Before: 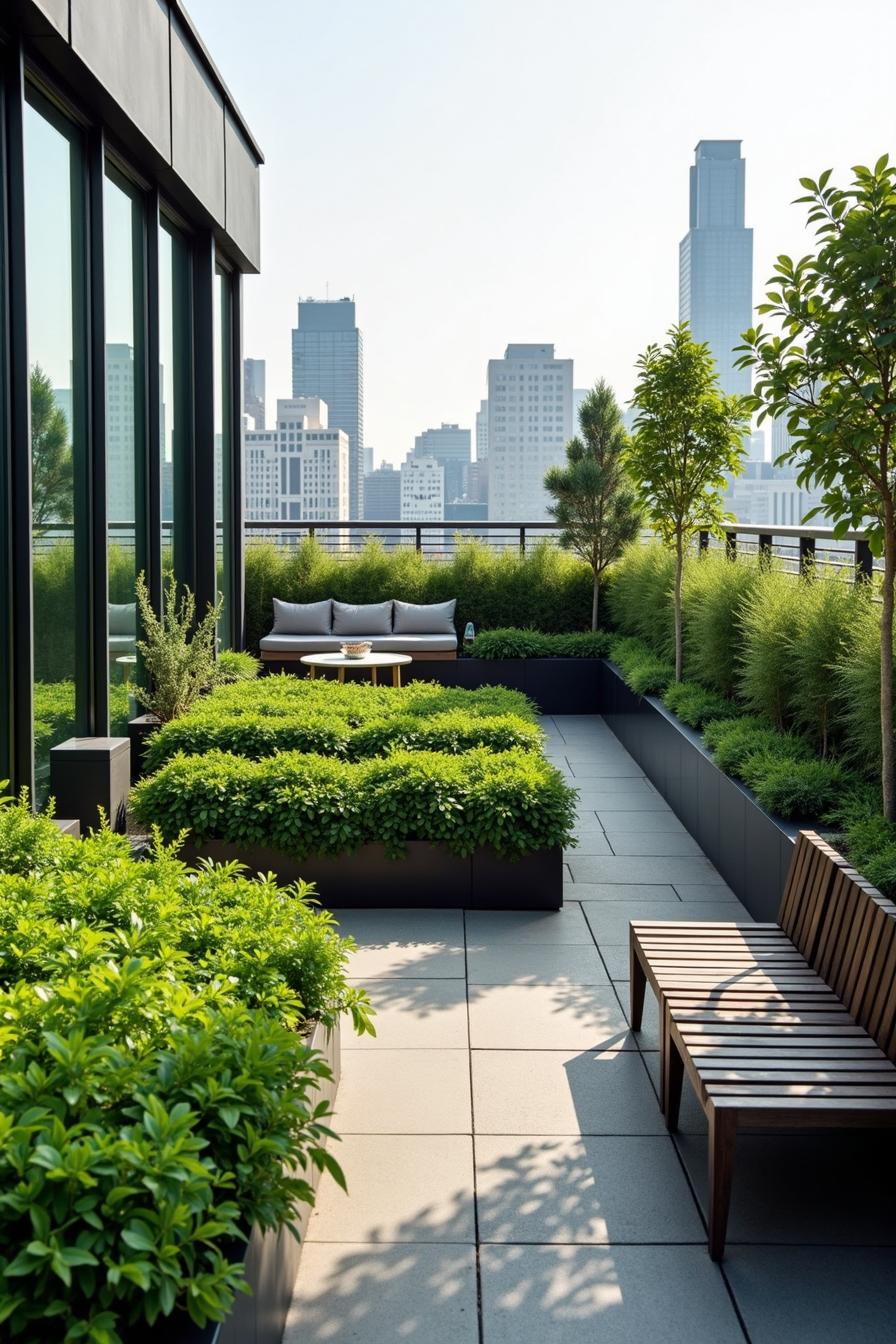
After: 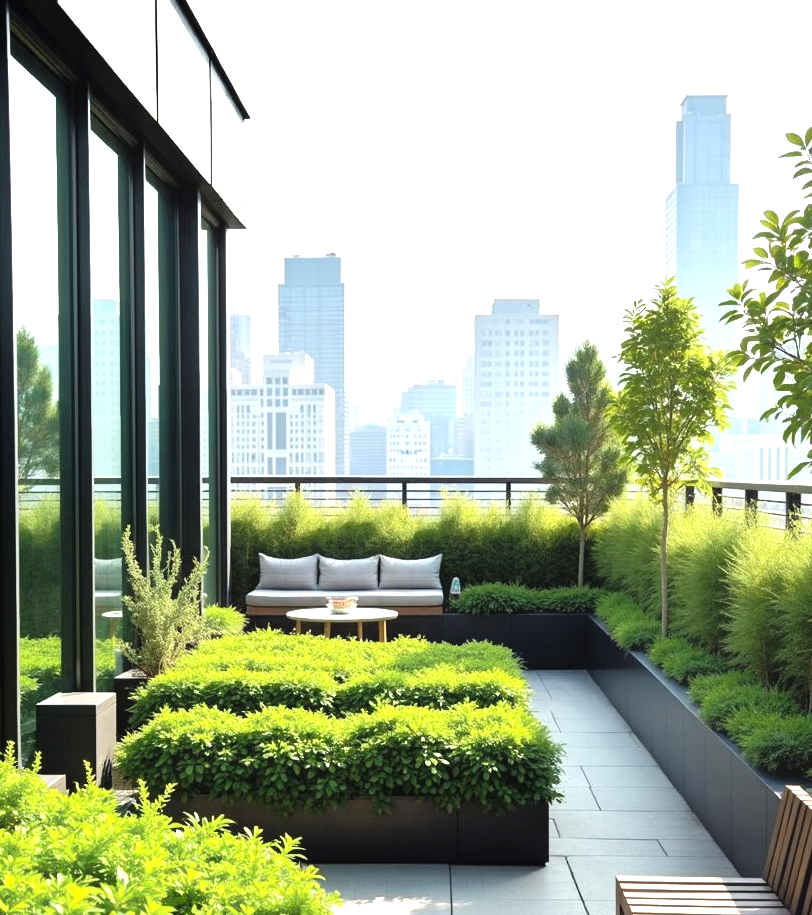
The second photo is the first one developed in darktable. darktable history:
exposure: black level correction -0.002, exposure 1.115 EV, compensate highlight preservation false
crop: left 1.574%, top 3.375%, right 7.744%, bottom 28.513%
tone curve: curves: ch0 [(0, 0) (0.126, 0.061) (0.362, 0.382) (0.498, 0.498) (0.706, 0.712) (1, 1)]; ch1 [(0, 0) (0.5, 0.497) (0.55, 0.578) (1, 1)]; ch2 [(0, 0) (0.44, 0.424) (0.489, 0.486) (0.537, 0.538) (1, 1)], color space Lab, linked channels, preserve colors none
contrast equalizer: y [[0.6 ×6], [0.55 ×6], [0 ×6], [0 ×6], [0 ×6]], mix -0.987
